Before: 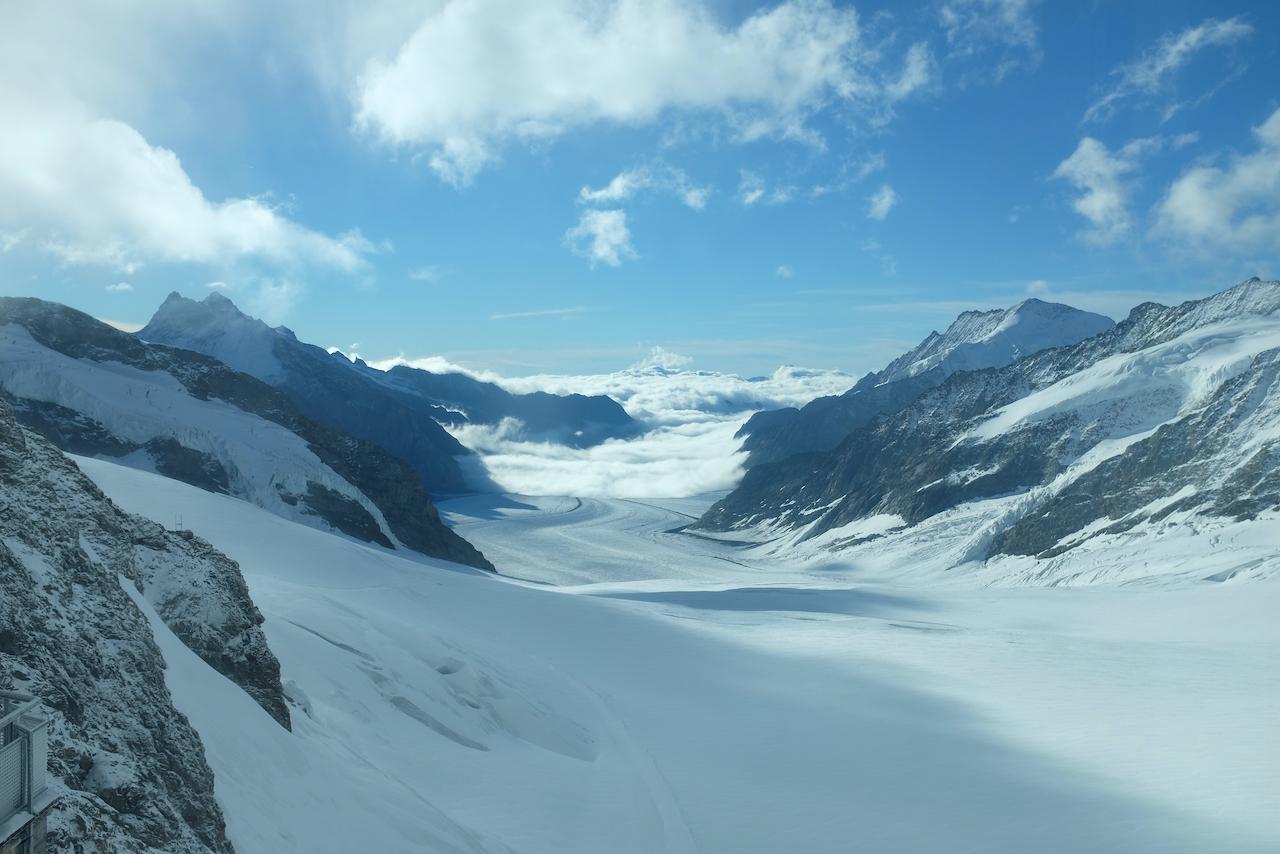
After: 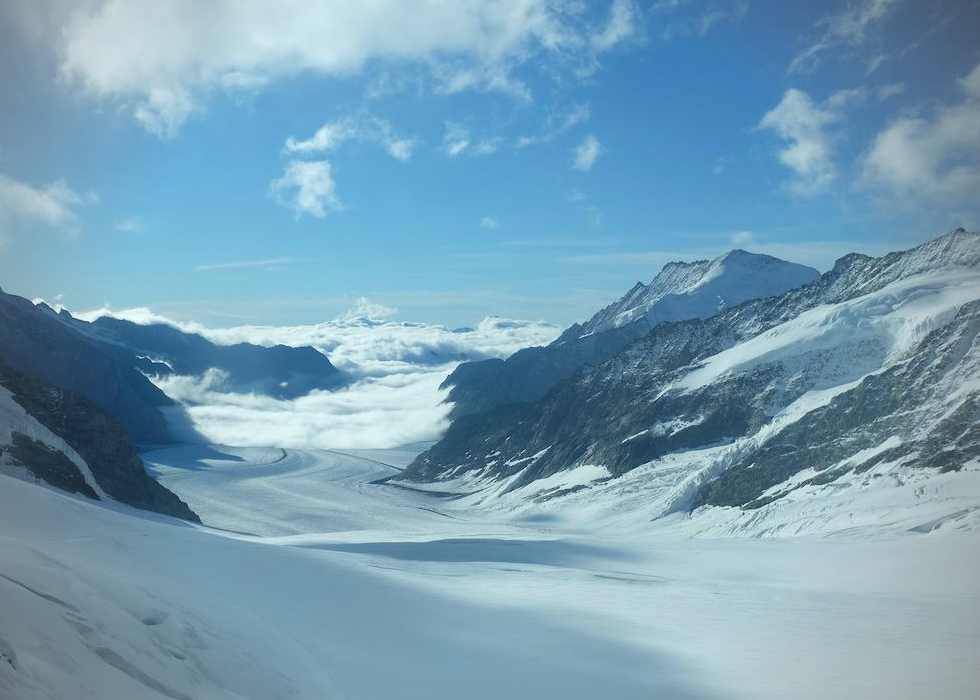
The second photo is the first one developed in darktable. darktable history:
crop: left 23.095%, top 5.827%, bottom 11.854%
vignetting: fall-off start 74.49%, fall-off radius 65.9%, brightness -0.628, saturation -0.68
